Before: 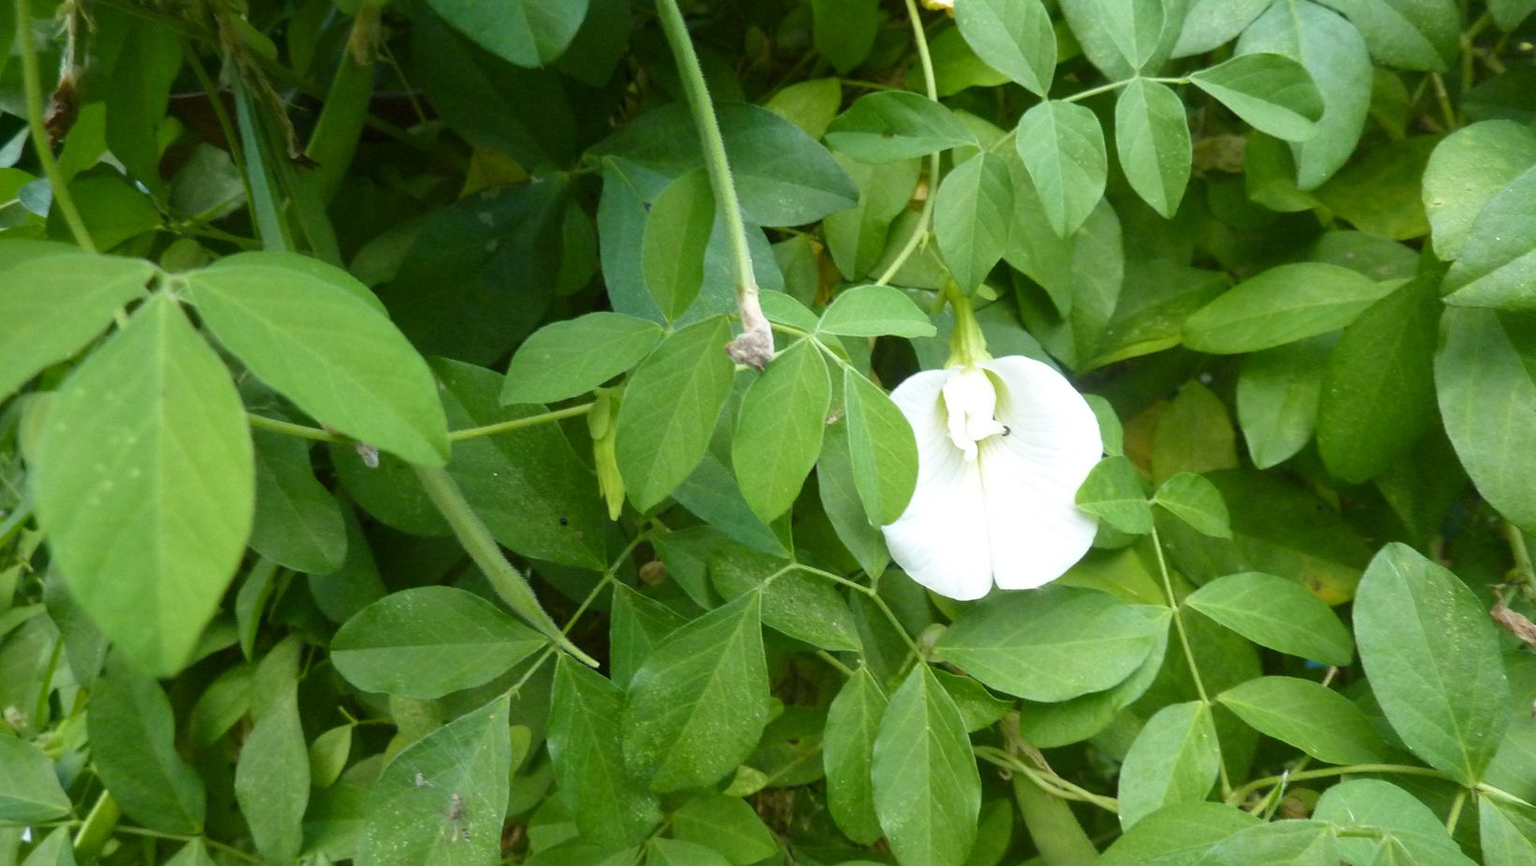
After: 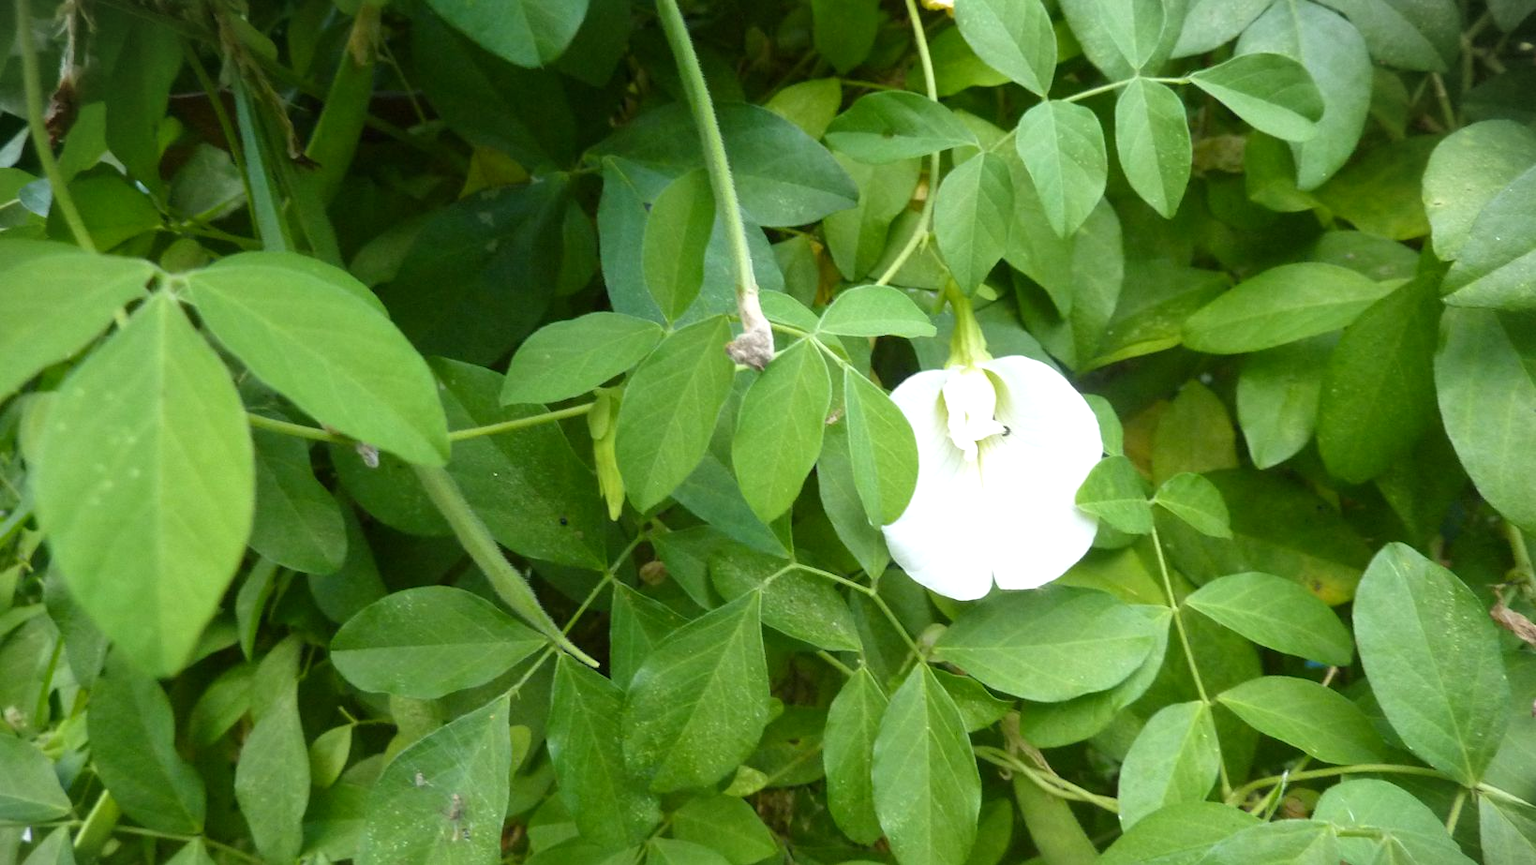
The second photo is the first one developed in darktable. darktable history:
levels: levels [0, 0.476, 0.951]
vignetting: fall-off start 100.94%, center (-0.036, 0.151), width/height ratio 1.323, unbound false
